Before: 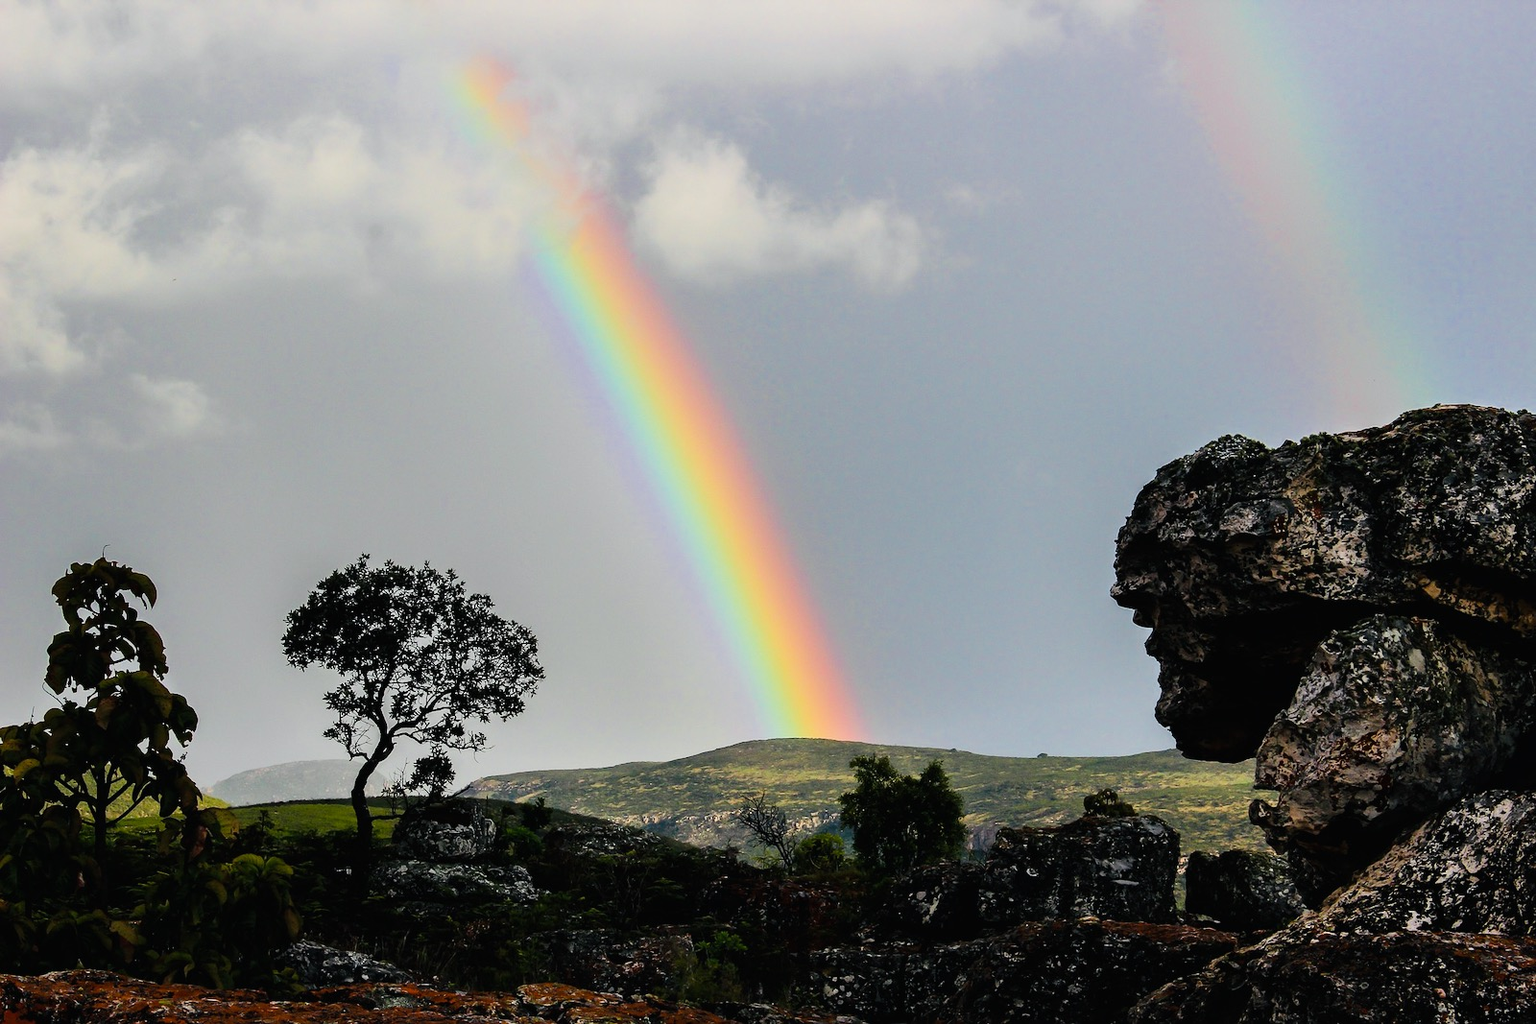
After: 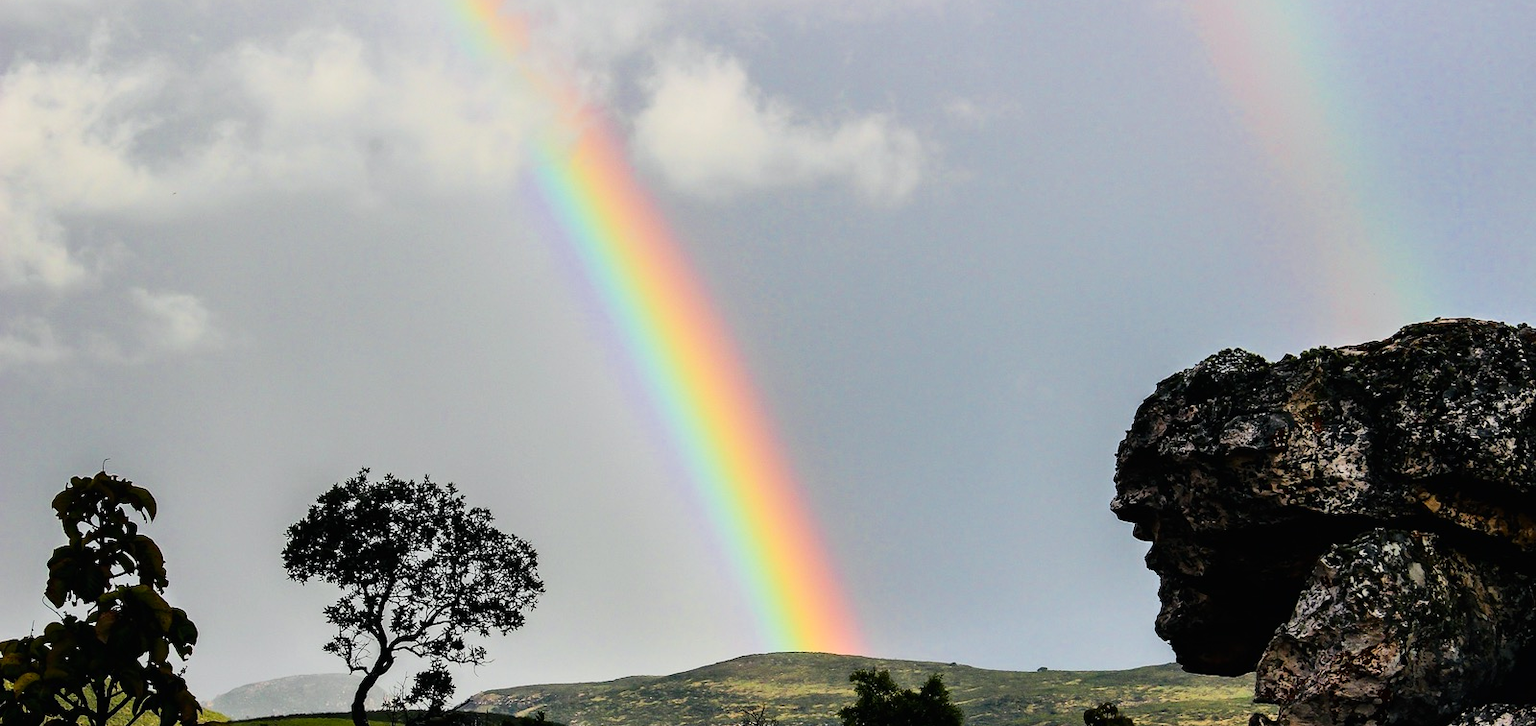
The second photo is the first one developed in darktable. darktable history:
crop and rotate: top 8.523%, bottom 20.465%
contrast brightness saturation: contrast 0.144
